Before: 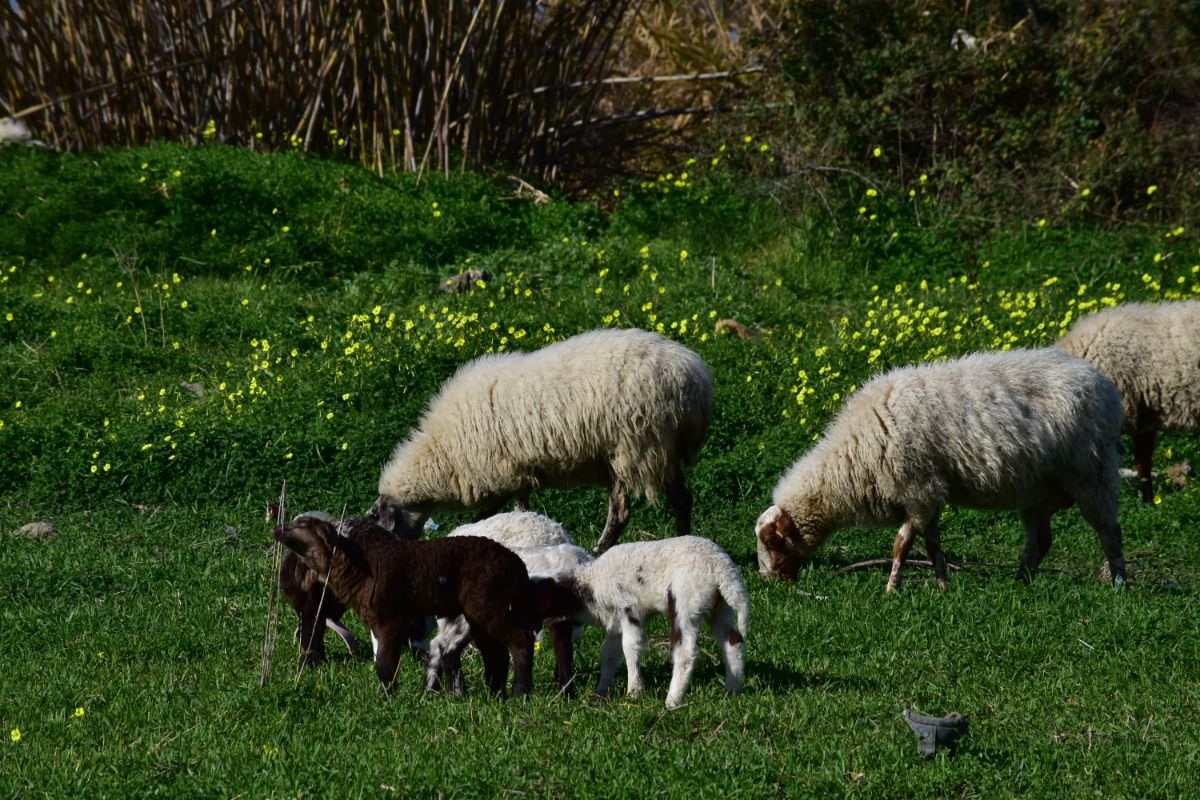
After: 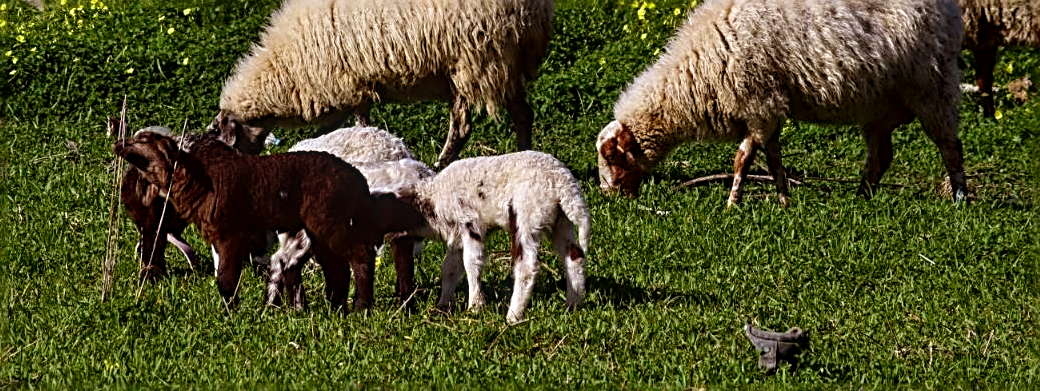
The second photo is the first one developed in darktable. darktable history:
rgb levels: mode RGB, independent channels, levels [[0, 0.5, 1], [0, 0.521, 1], [0, 0.536, 1]]
levels: levels [0, 0.435, 0.917]
white balance: red 1.009, blue 1.027
sharpen: radius 3.025, amount 0.757
crop and rotate: left 13.306%, top 48.129%, bottom 2.928%
local contrast: on, module defaults
